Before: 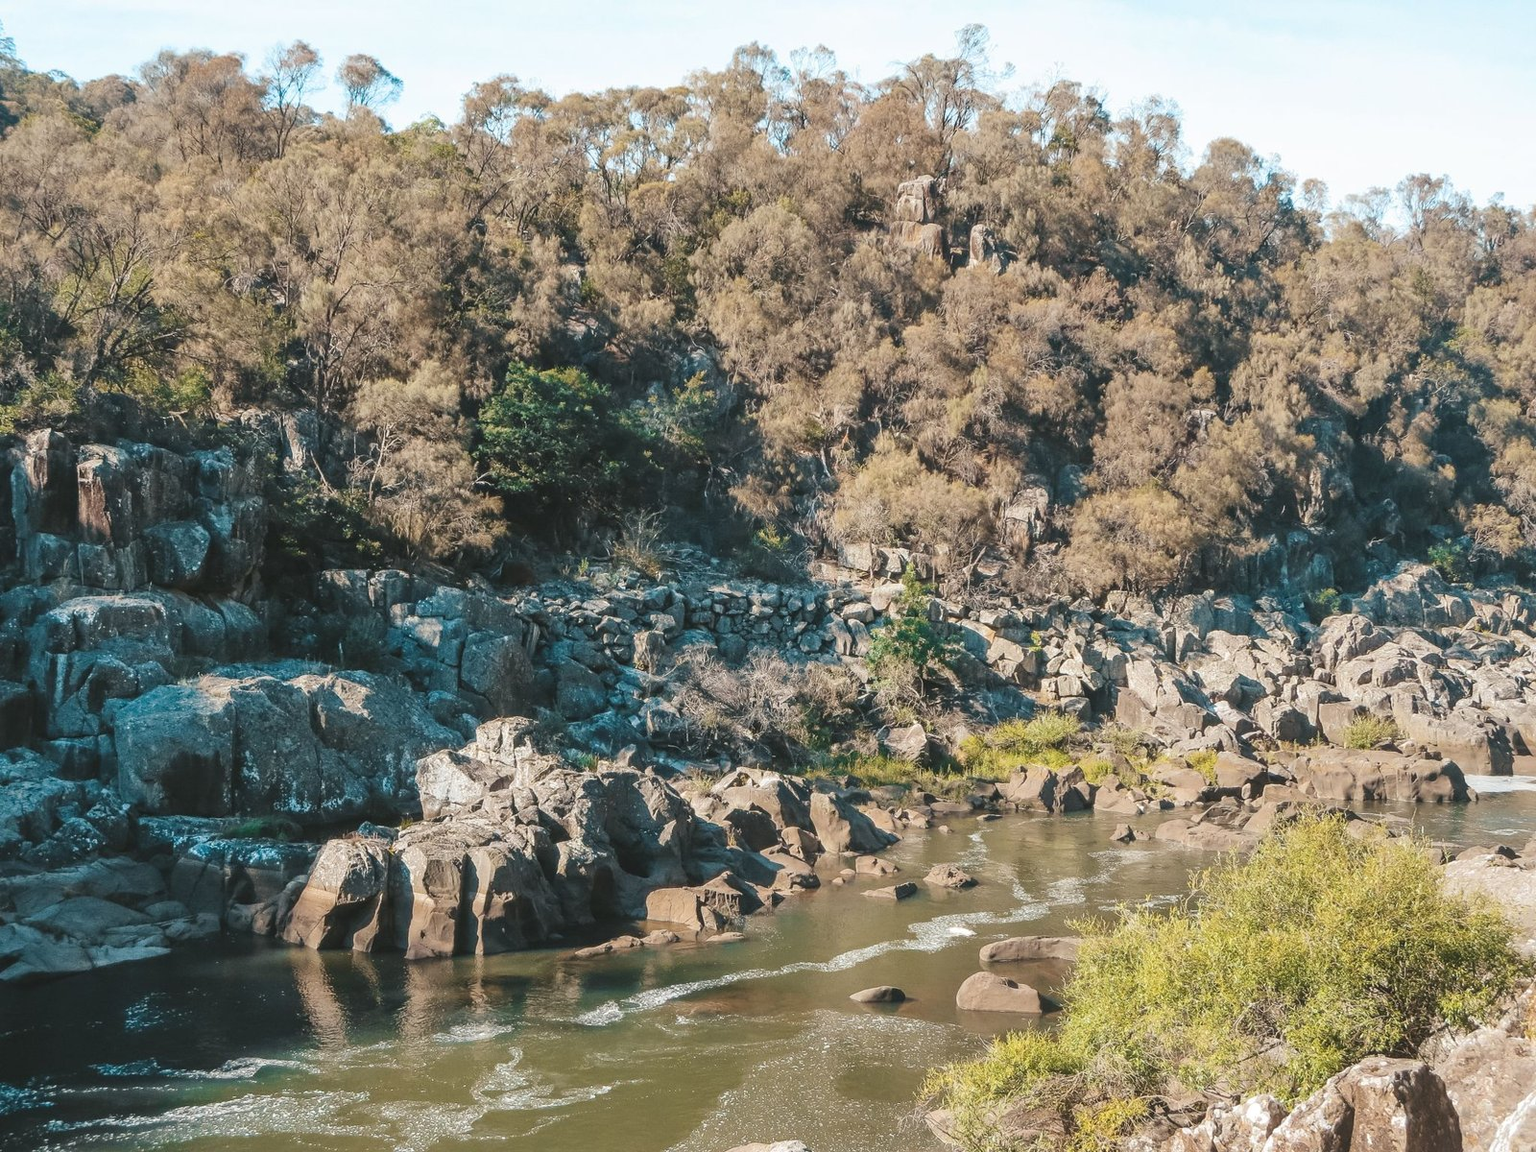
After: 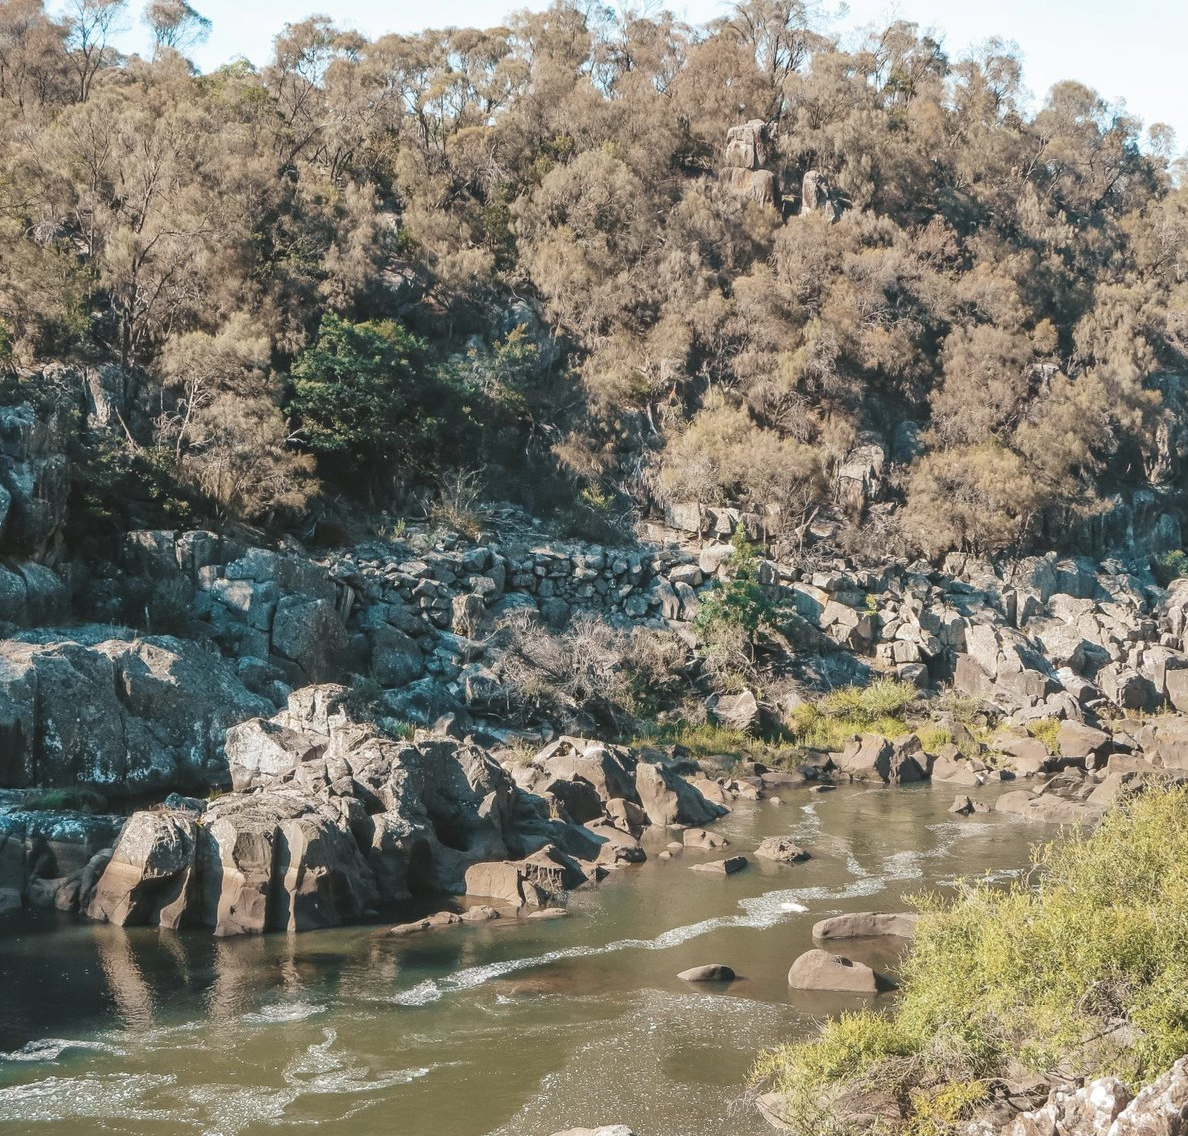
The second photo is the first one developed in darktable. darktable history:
color correction: highlights b* 0.01, saturation 0.827
crop and rotate: left 13.114%, top 5.265%, right 12.614%
